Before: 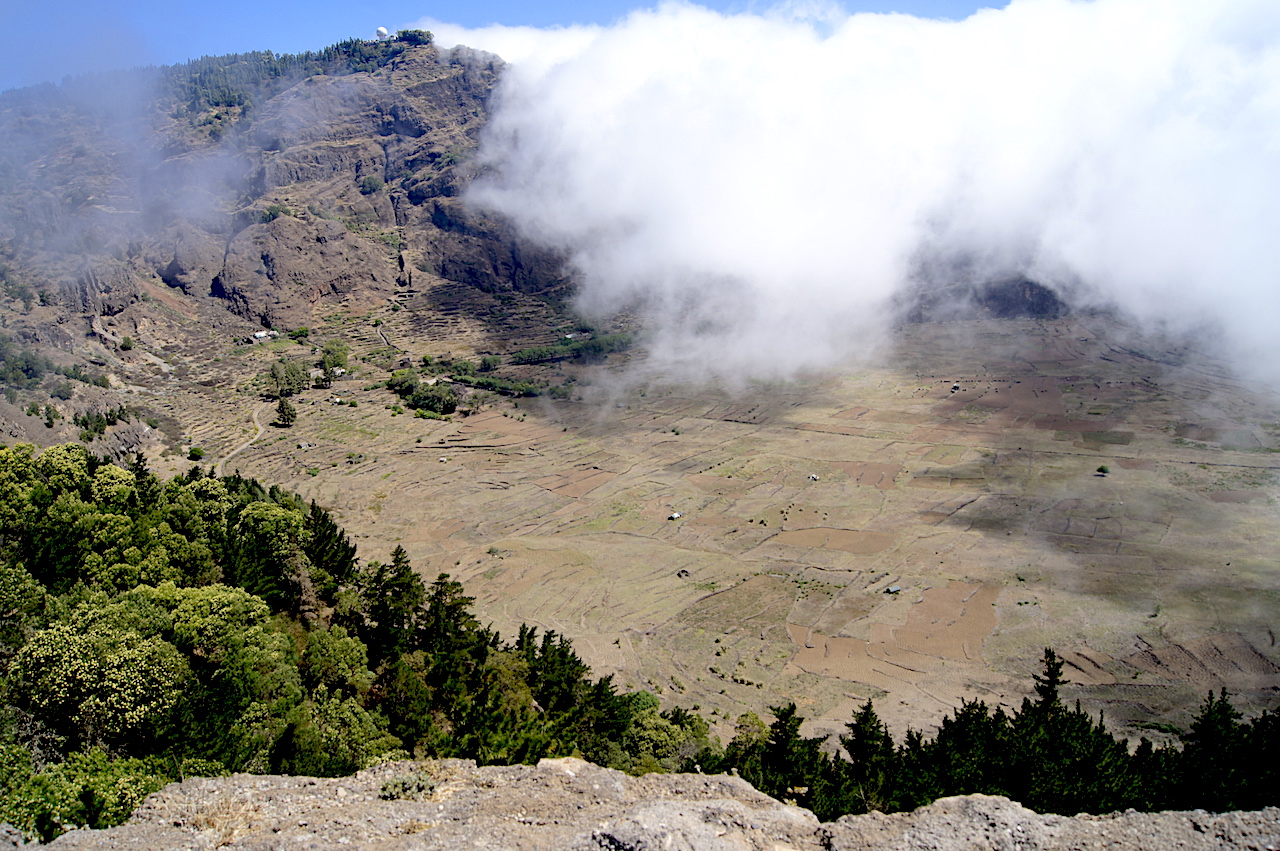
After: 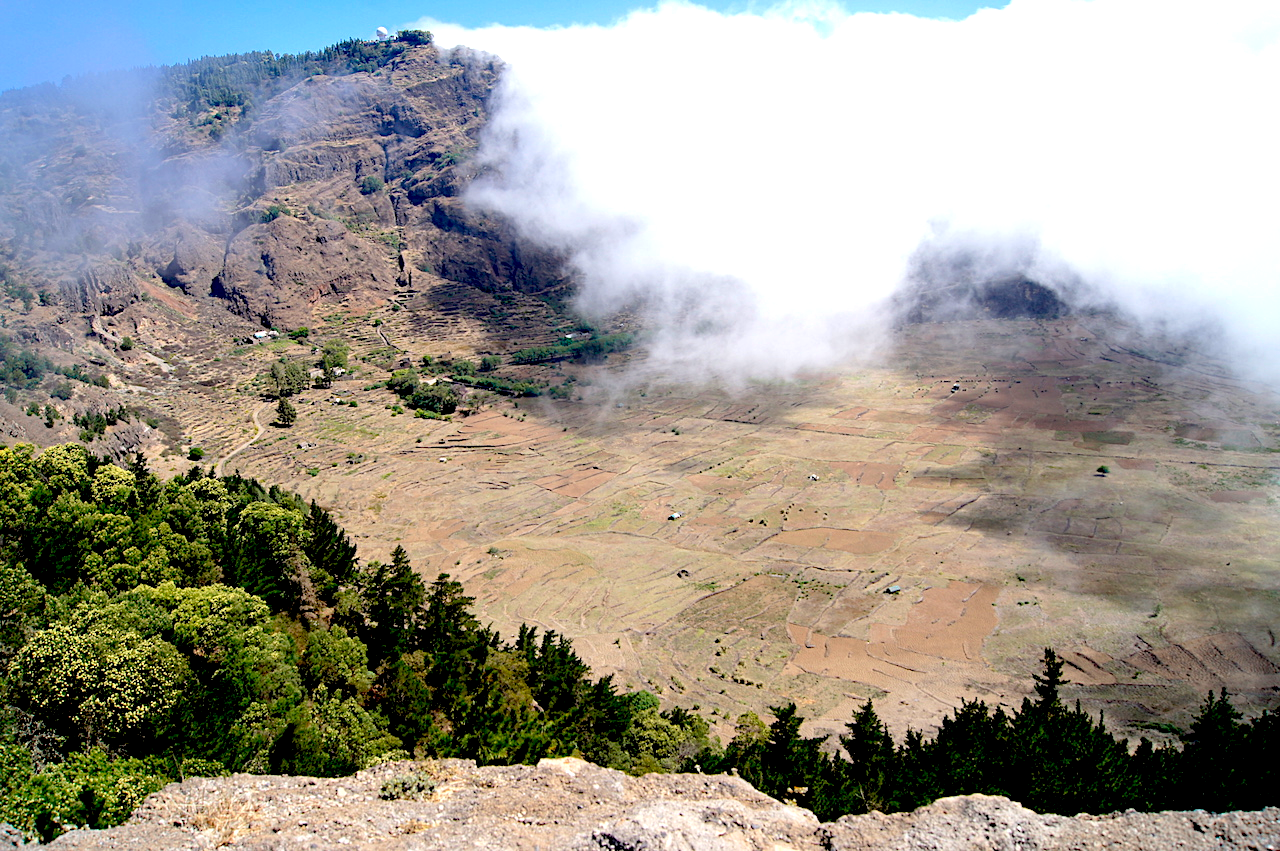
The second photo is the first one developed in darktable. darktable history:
exposure: black level correction 0.001, exposure 0.498 EV, compensate exposure bias true, compensate highlight preservation false
base curve: curves: ch0 [(0, 0) (0.303, 0.277) (1, 1)], preserve colors none
color zones: curves: ch0 [(0.25, 0.5) (0.423, 0.5) (0.443, 0.5) (0.521, 0.756) (0.568, 0.5) (0.576, 0.5) (0.75, 0.5)]; ch1 [(0.25, 0.5) (0.423, 0.5) (0.443, 0.5) (0.539, 0.873) (0.624, 0.565) (0.631, 0.5) (0.75, 0.5)]
